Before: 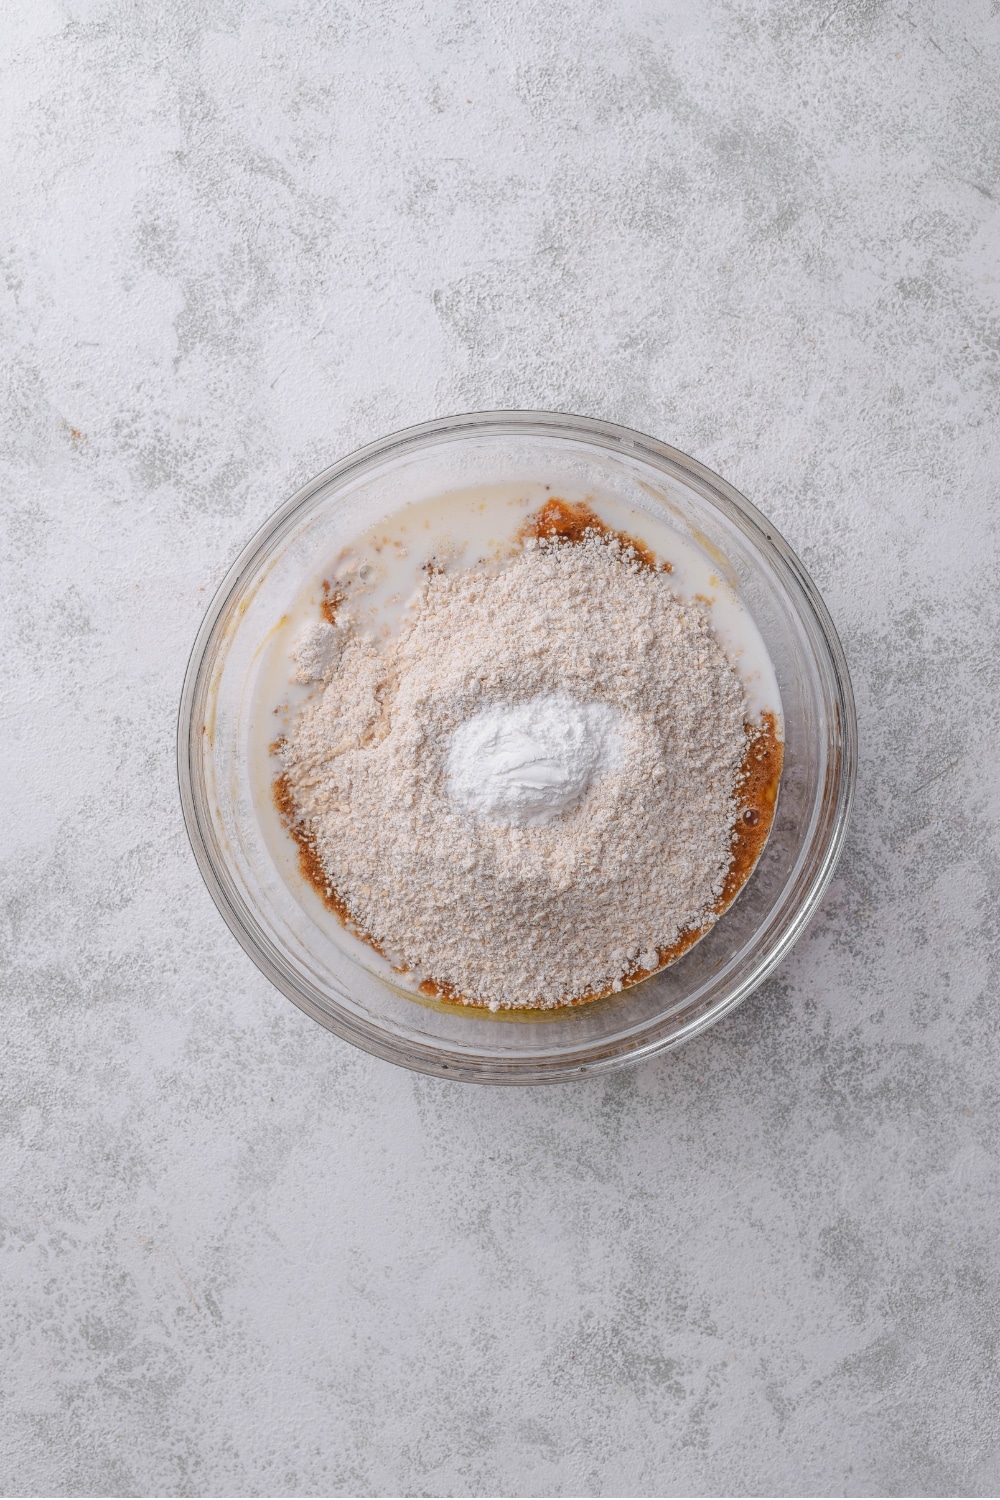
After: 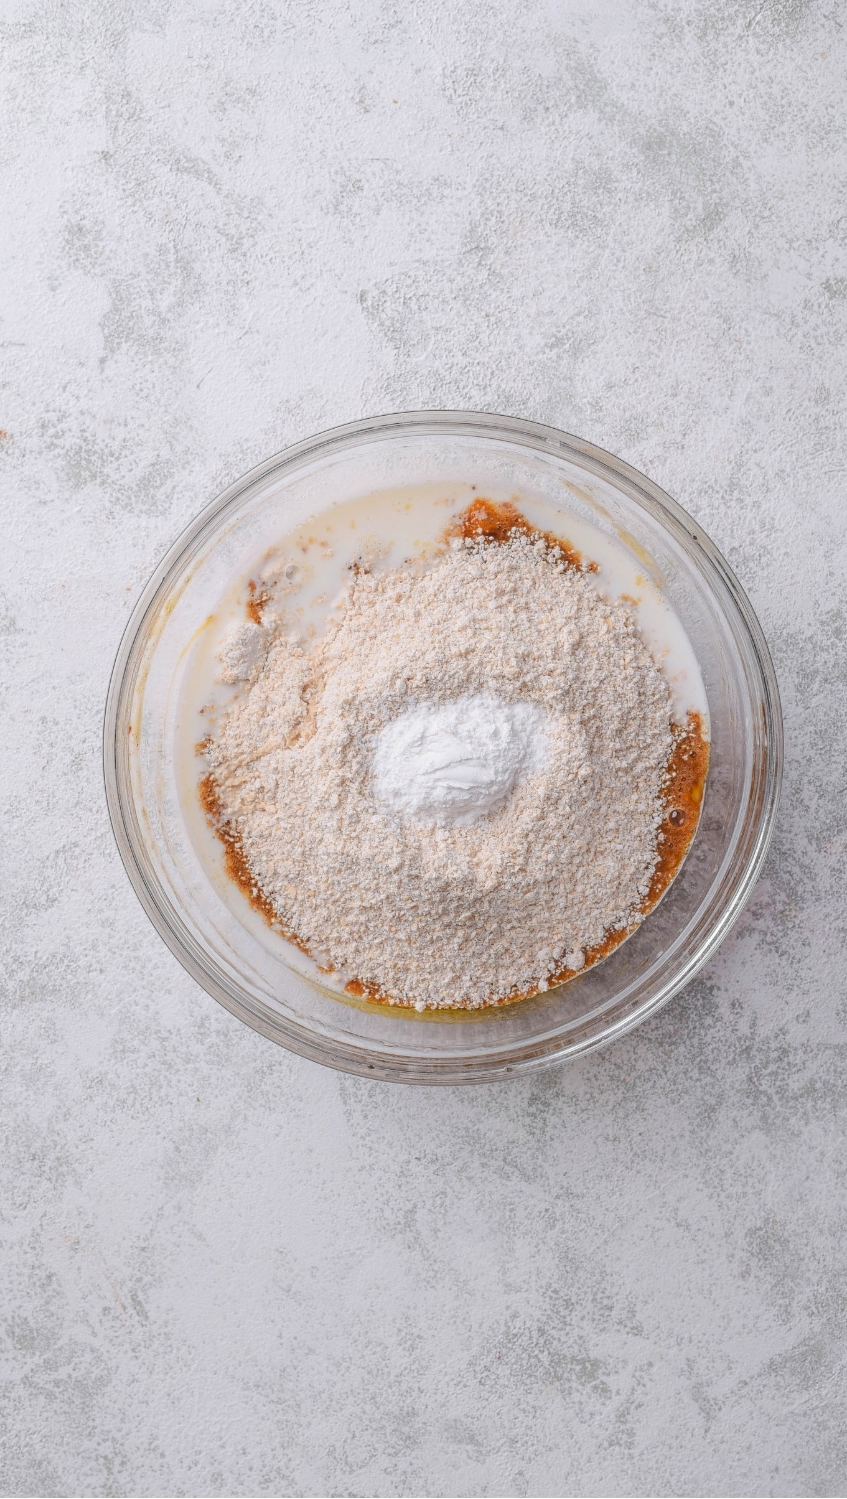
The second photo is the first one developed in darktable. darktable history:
contrast brightness saturation: contrast 0.028, brightness 0.062, saturation 0.122
crop: left 7.477%, right 7.796%
tone equalizer: on, module defaults
